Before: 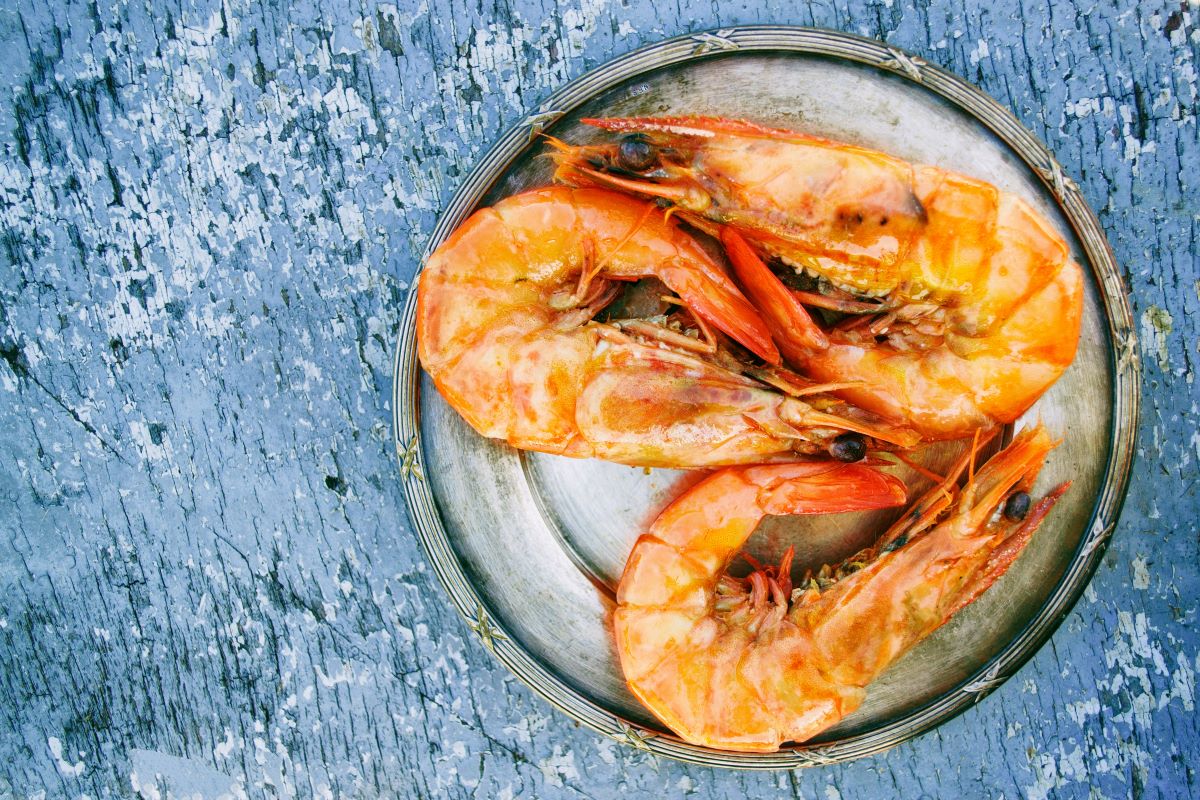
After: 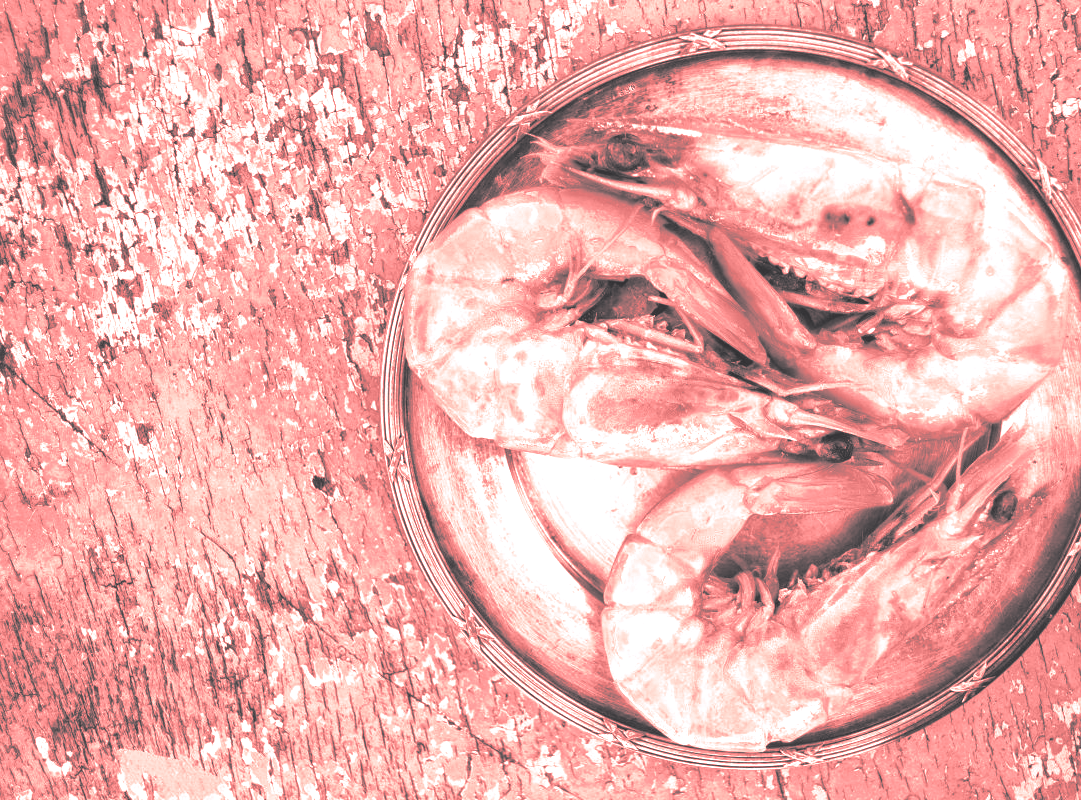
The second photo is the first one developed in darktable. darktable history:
split-toning: shadows › hue 186.43°, highlights › hue 49.29°, compress 30.29%
crop and rotate: left 1.088%, right 8.807%
colorize: saturation 60%, source mix 100%
